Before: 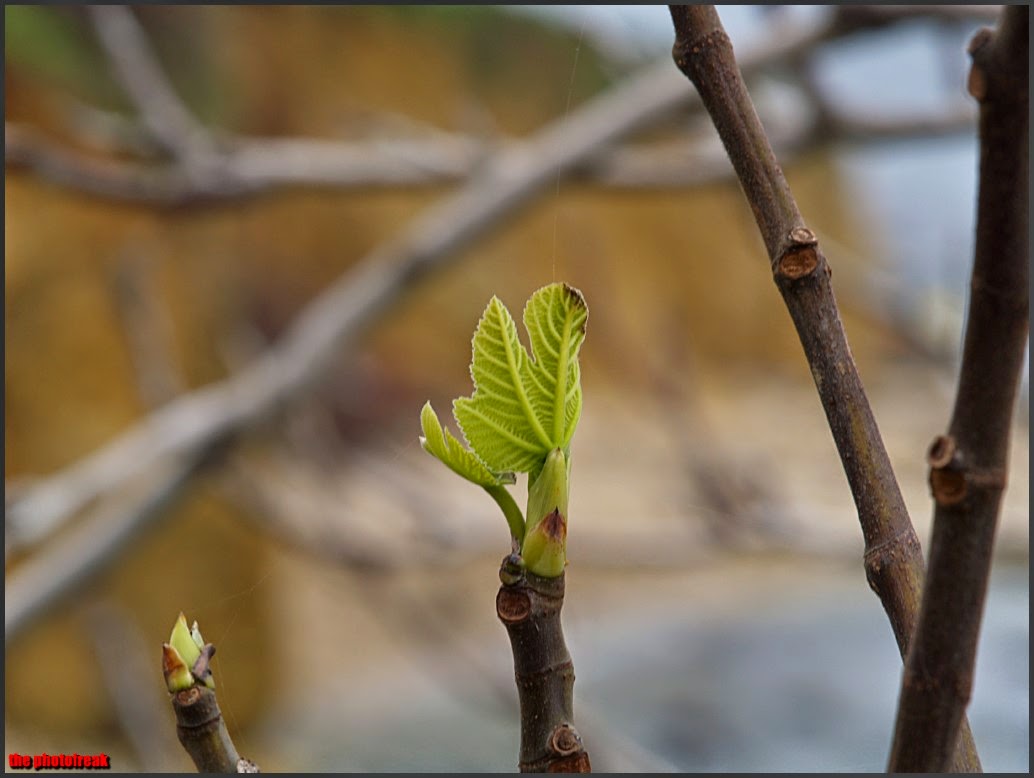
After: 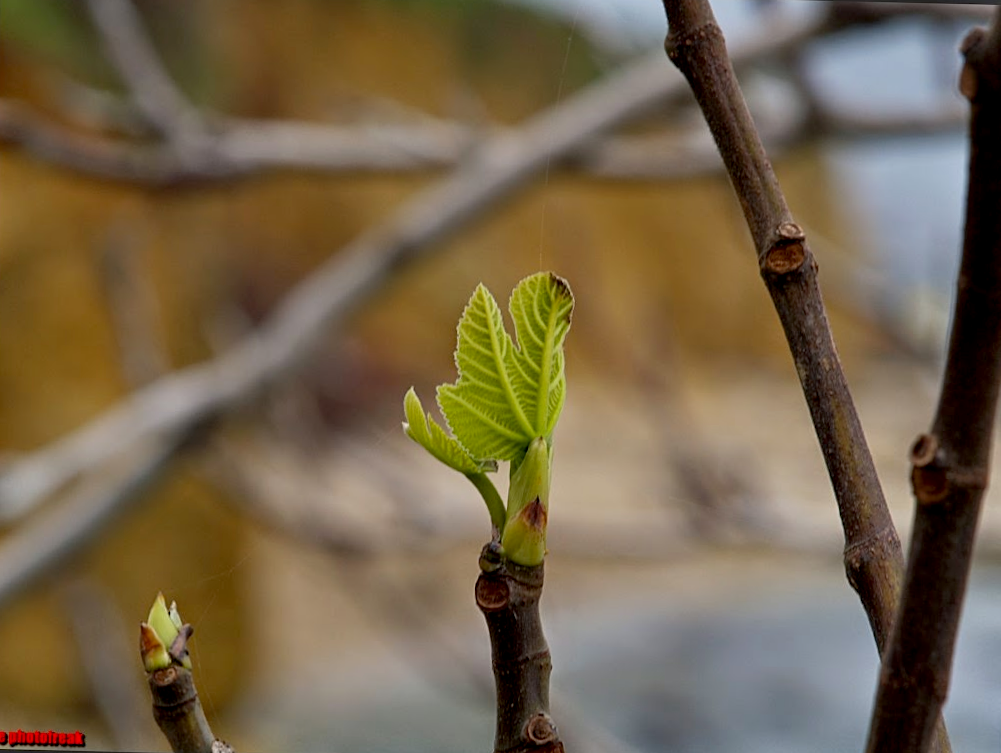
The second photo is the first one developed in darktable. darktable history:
exposure: black level correction 0.009, exposure -0.166 EV, compensate highlight preservation false
crop and rotate: angle -1.4°
